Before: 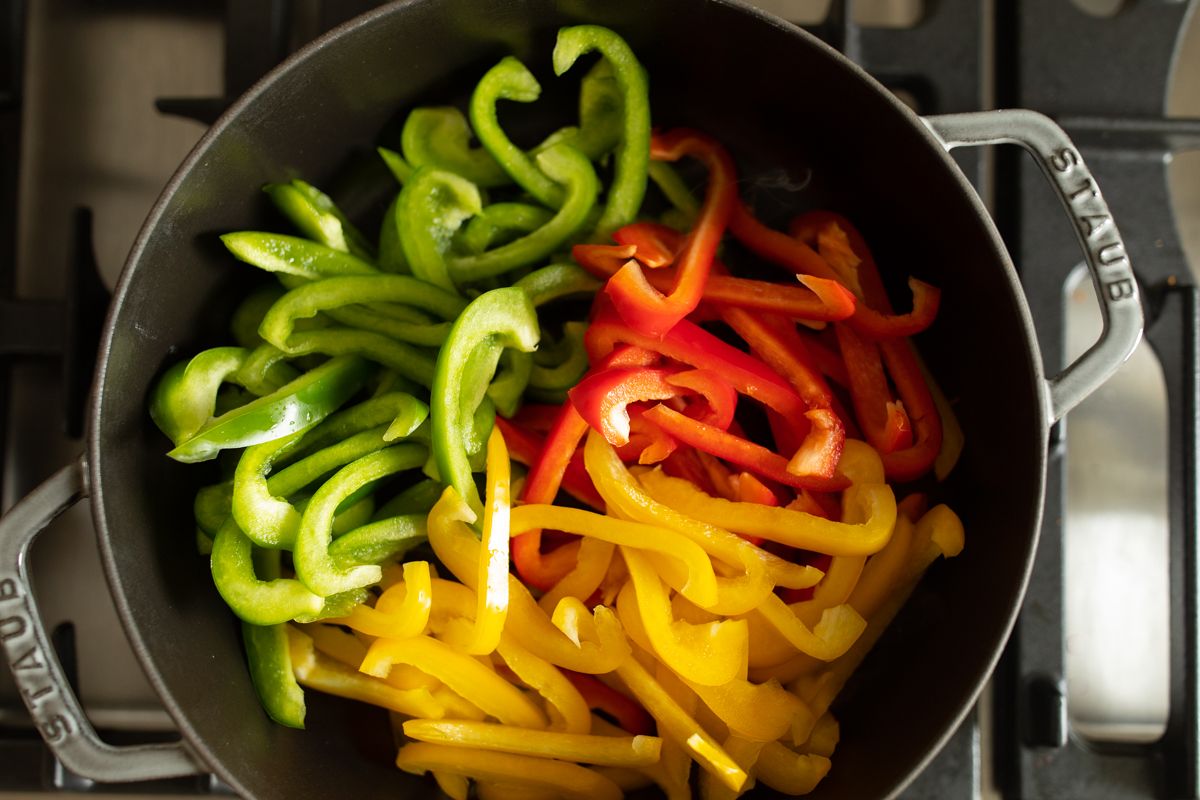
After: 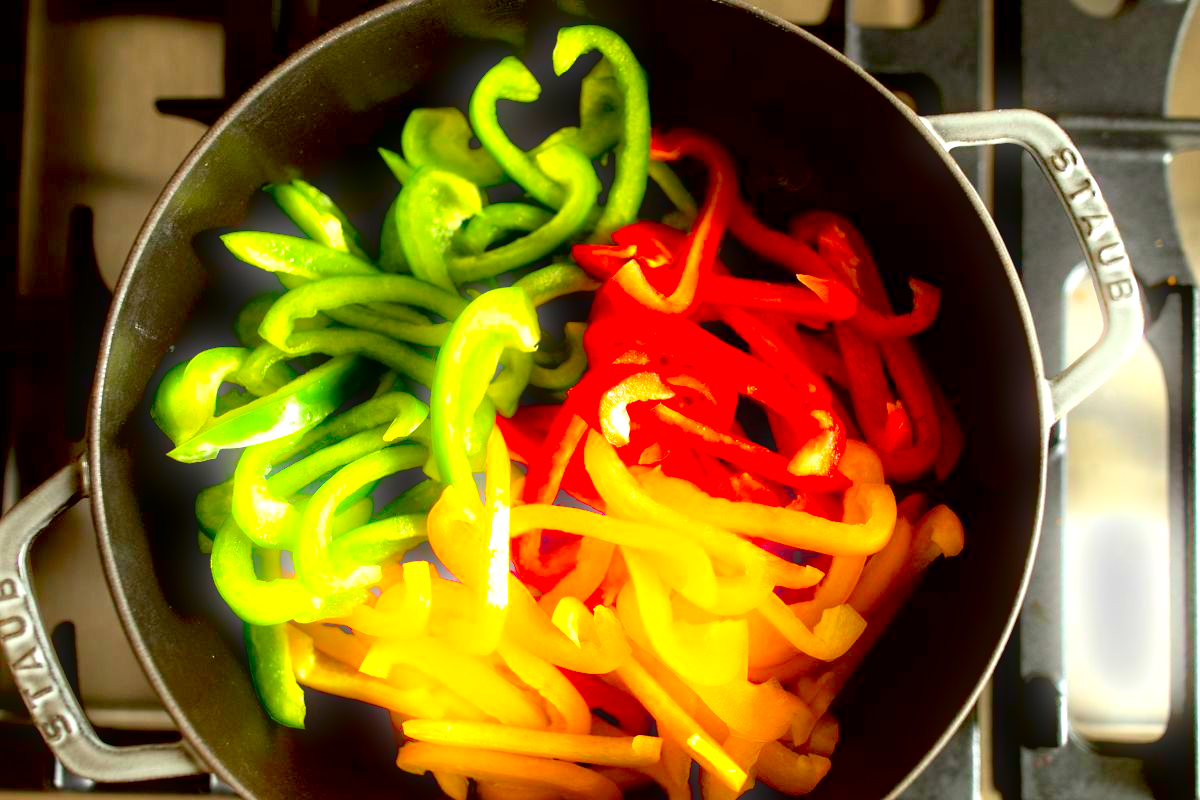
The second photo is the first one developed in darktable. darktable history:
bloom: size 5%, threshold 95%, strength 15%
exposure: black level correction 0.011, exposure 1.088 EV, compensate exposure bias true, compensate highlight preservation false
contrast brightness saturation: saturation 0.5
